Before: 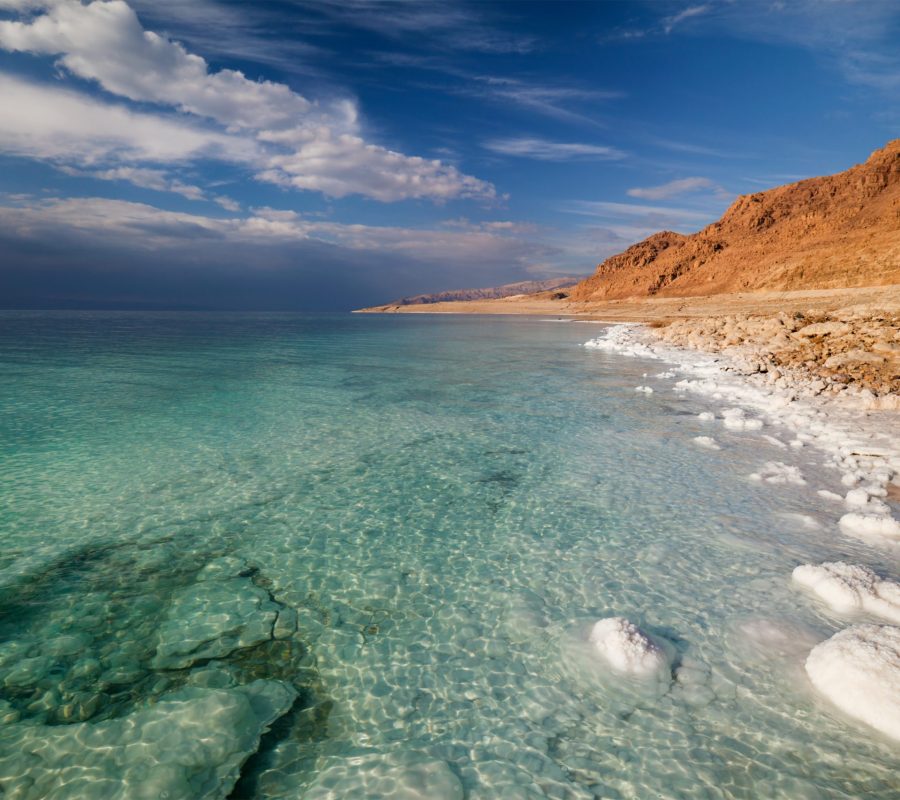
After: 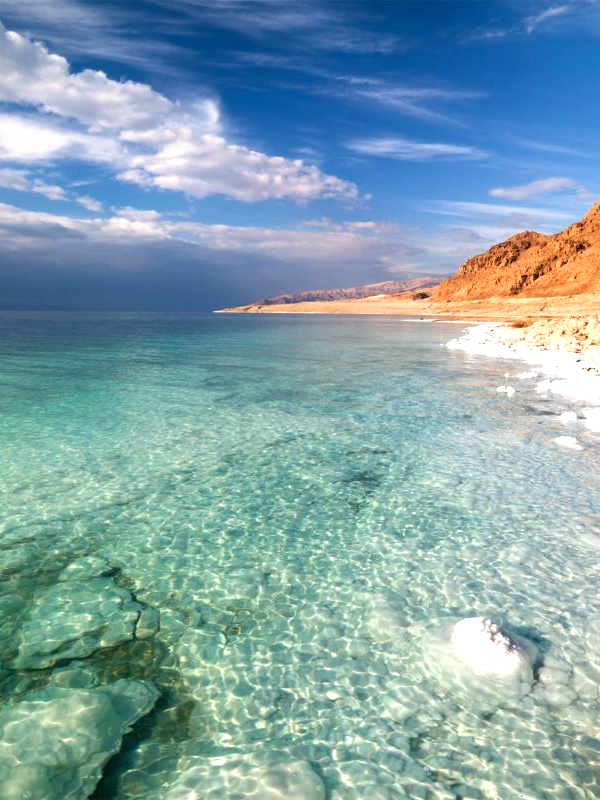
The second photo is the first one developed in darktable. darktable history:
shadows and highlights: radius 266.95, soften with gaussian
crop: left 15.428%, right 17.818%
exposure: black level correction 0, exposure 1.001 EV, compensate exposure bias true, compensate highlight preservation false
